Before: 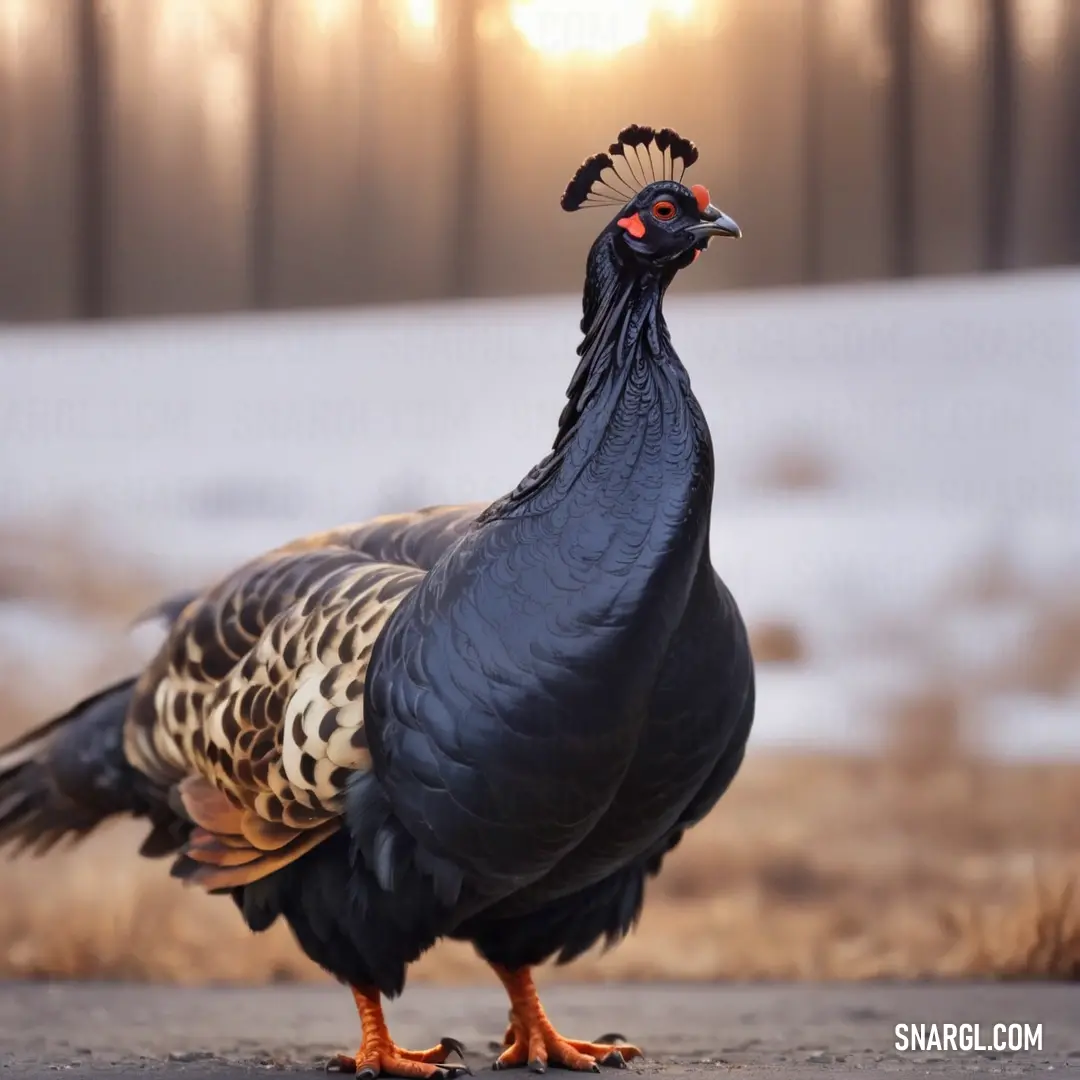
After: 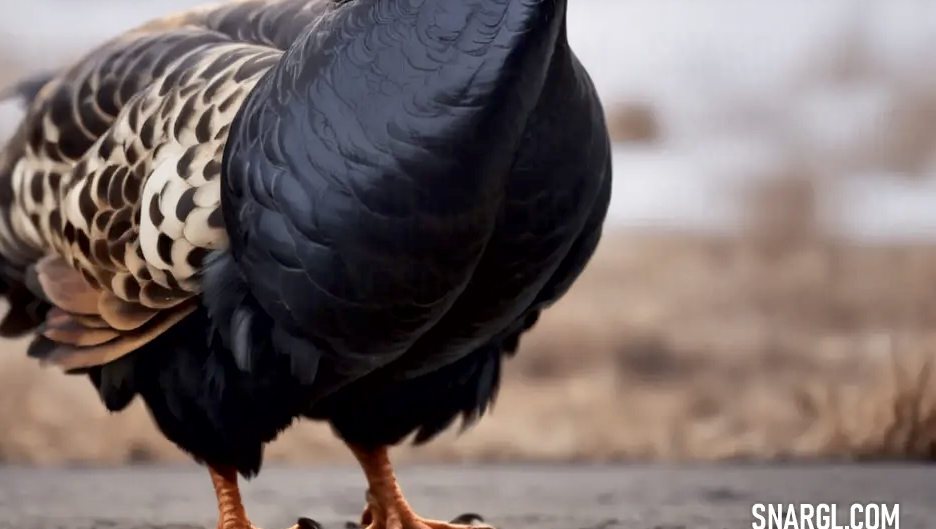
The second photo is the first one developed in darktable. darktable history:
exposure: black level correction 0.007, exposure 0.088 EV, compensate highlight preservation false
crop and rotate: left 13.269%, top 48.213%, bottom 2.787%
contrast brightness saturation: contrast 0.102, saturation -0.355
